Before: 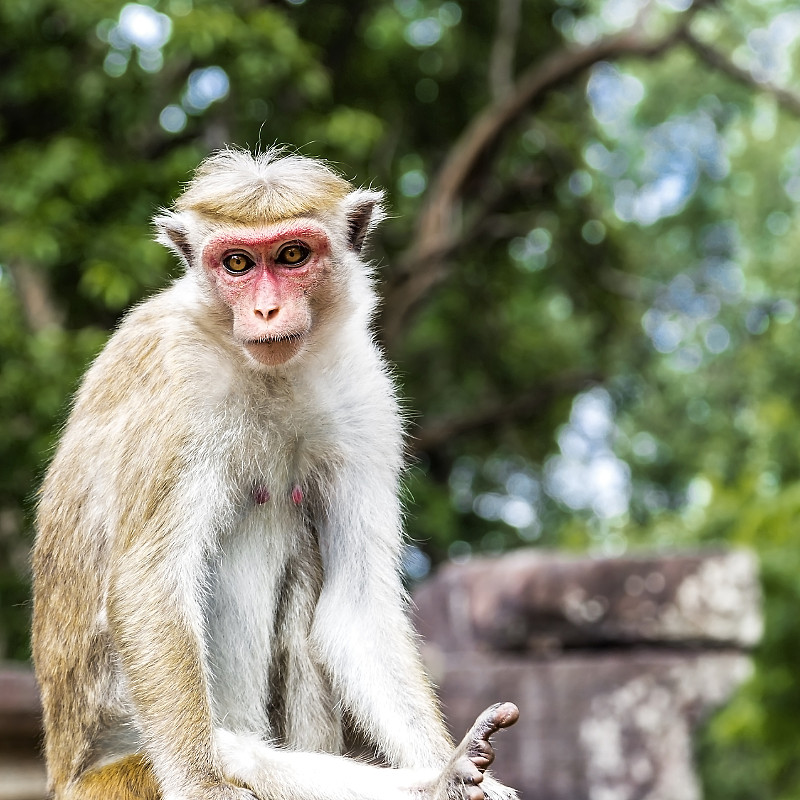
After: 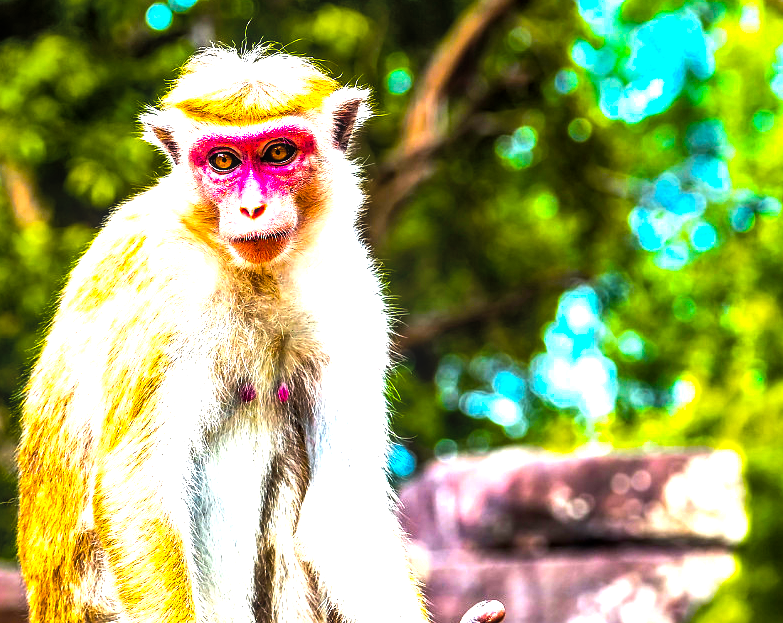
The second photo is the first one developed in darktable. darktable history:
shadows and highlights: shadows 75, highlights -25, soften with gaussian
color balance rgb: linear chroma grading › highlights 100%, linear chroma grading › global chroma 23.41%, perceptual saturation grading › global saturation 35.38%, hue shift -10.68°, perceptual brilliance grading › highlights 47.25%, perceptual brilliance grading › mid-tones 22.2%, perceptual brilliance grading › shadows -5.93%
crop and rotate: left 1.814%, top 12.818%, right 0.25%, bottom 9.225%
local contrast: detail 130%
